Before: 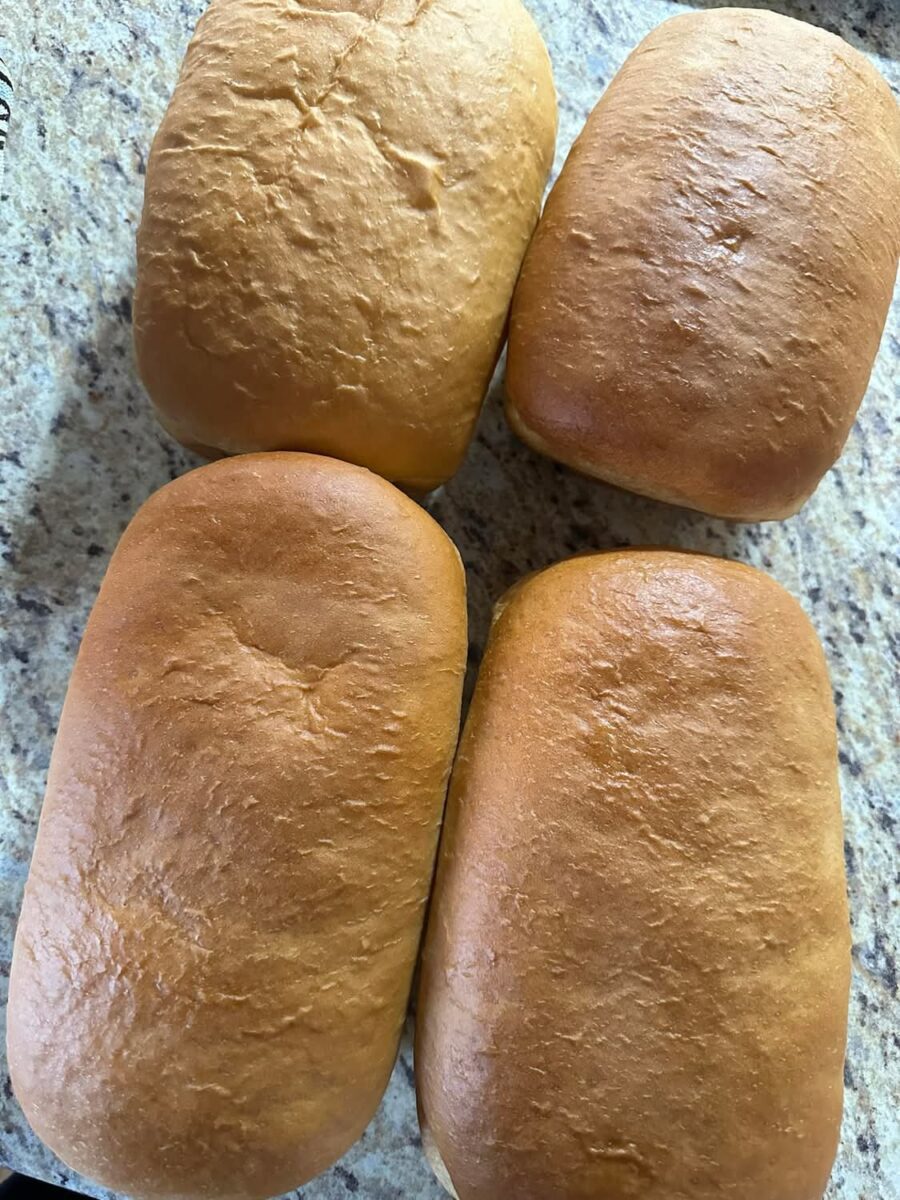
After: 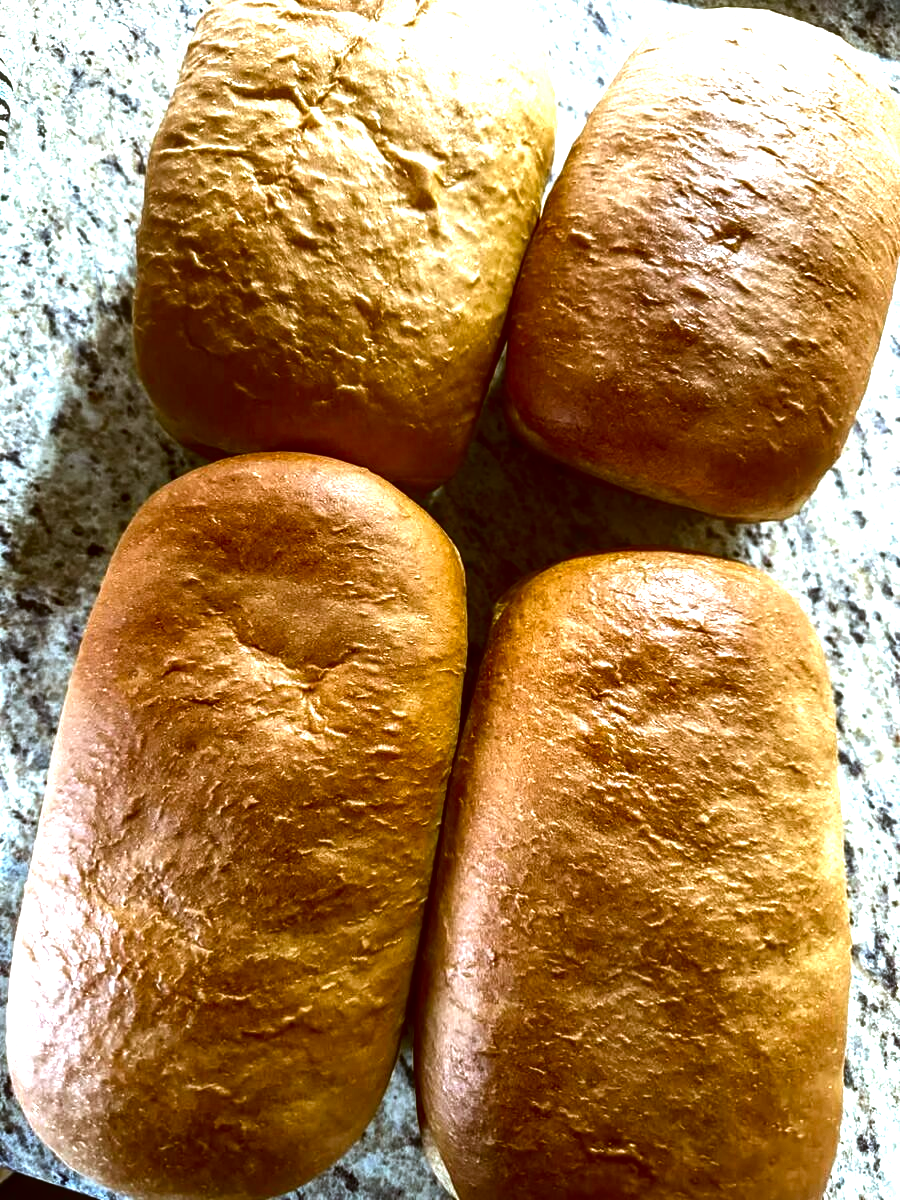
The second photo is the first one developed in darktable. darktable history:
contrast brightness saturation: contrast 0.093, brightness -0.581, saturation 0.168
exposure: black level correction 0, exposure 0.932 EV, compensate highlight preservation false
color correction: highlights a* -0.537, highlights b* 0.17, shadows a* 4.56, shadows b* 20.14
local contrast: detail 130%
